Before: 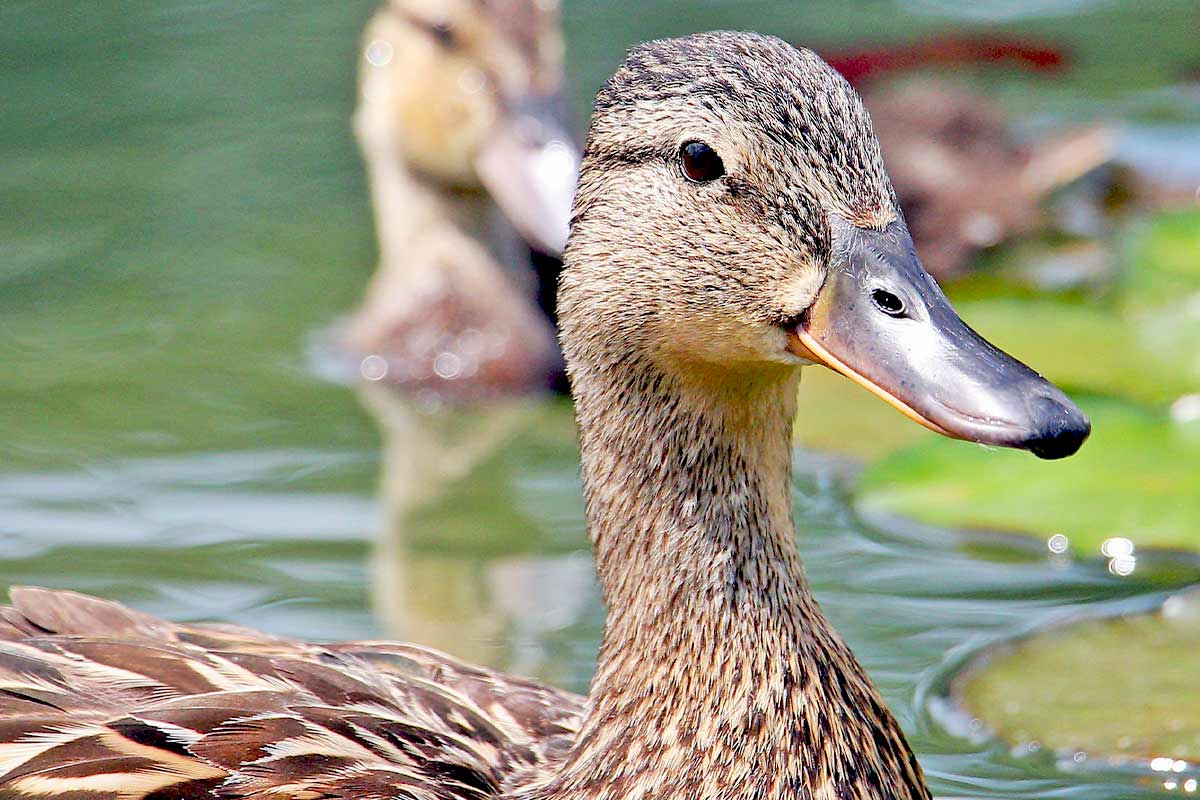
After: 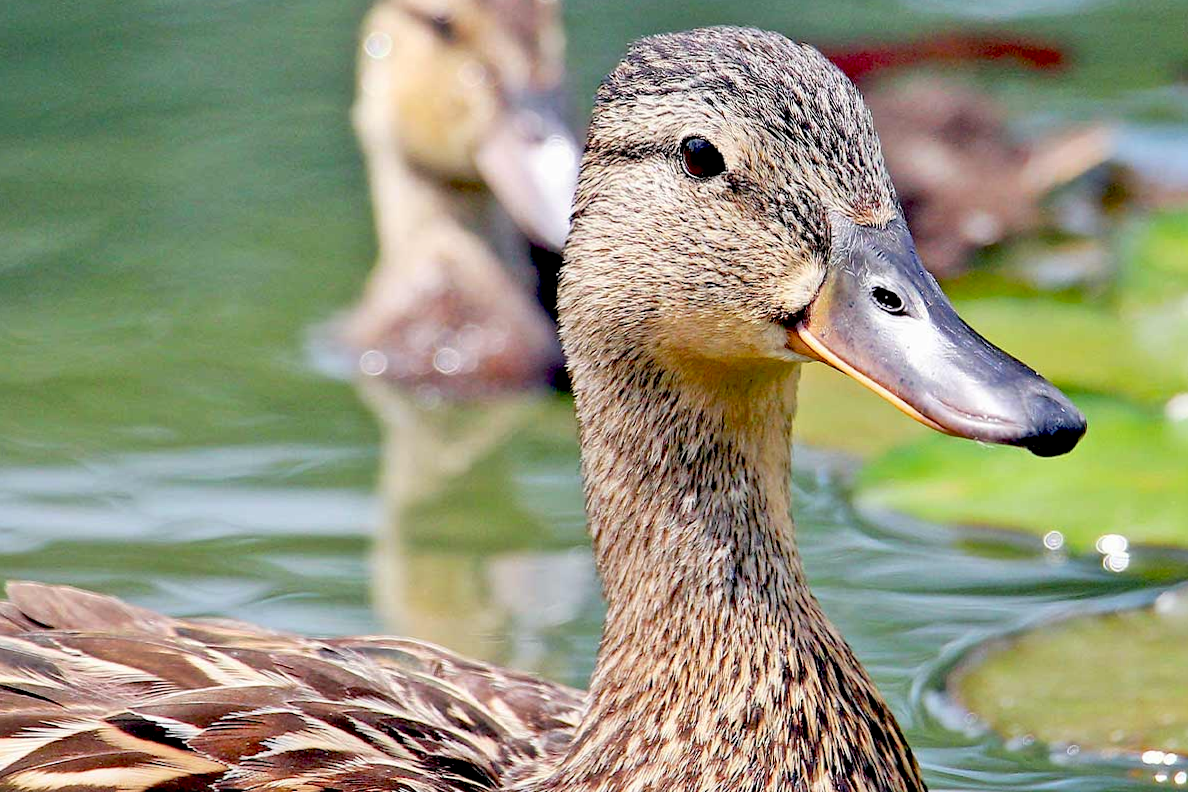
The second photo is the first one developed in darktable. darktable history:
rotate and perspective: rotation 0.174°, lens shift (vertical) 0.013, lens shift (horizontal) 0.019, shear 0.001, automatic cropping original format, crop left 0.007, crop right 0.991, crop top 0.016, crop bottom 0.997
exposure: black level correction 0.011, compensate highlight preservation false
